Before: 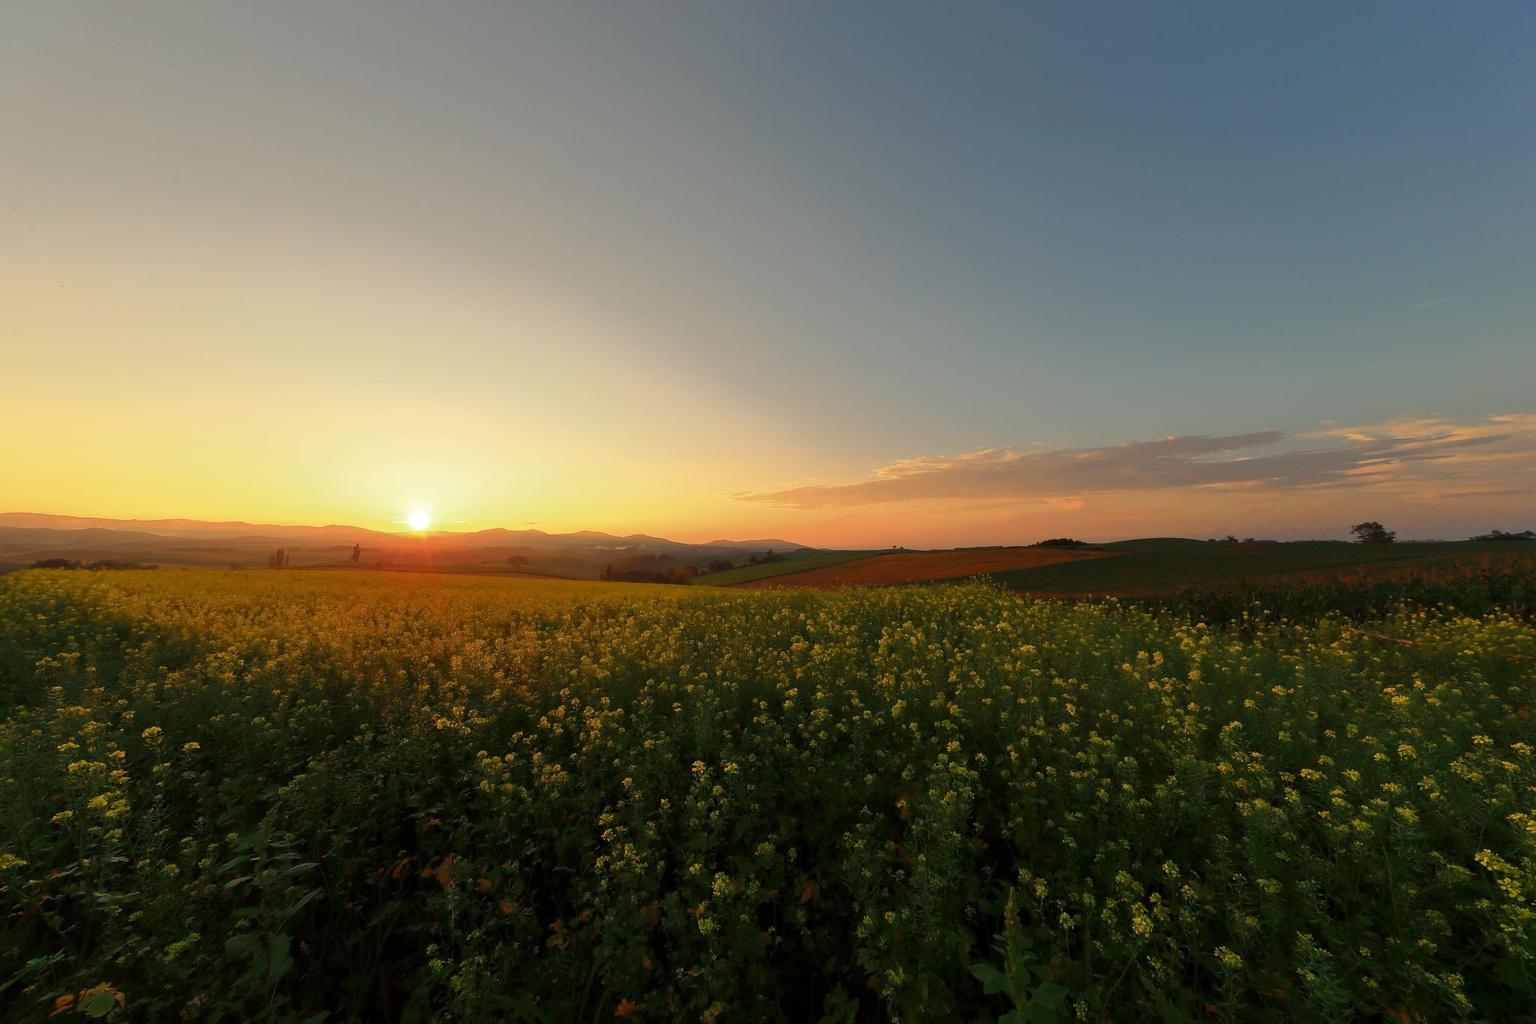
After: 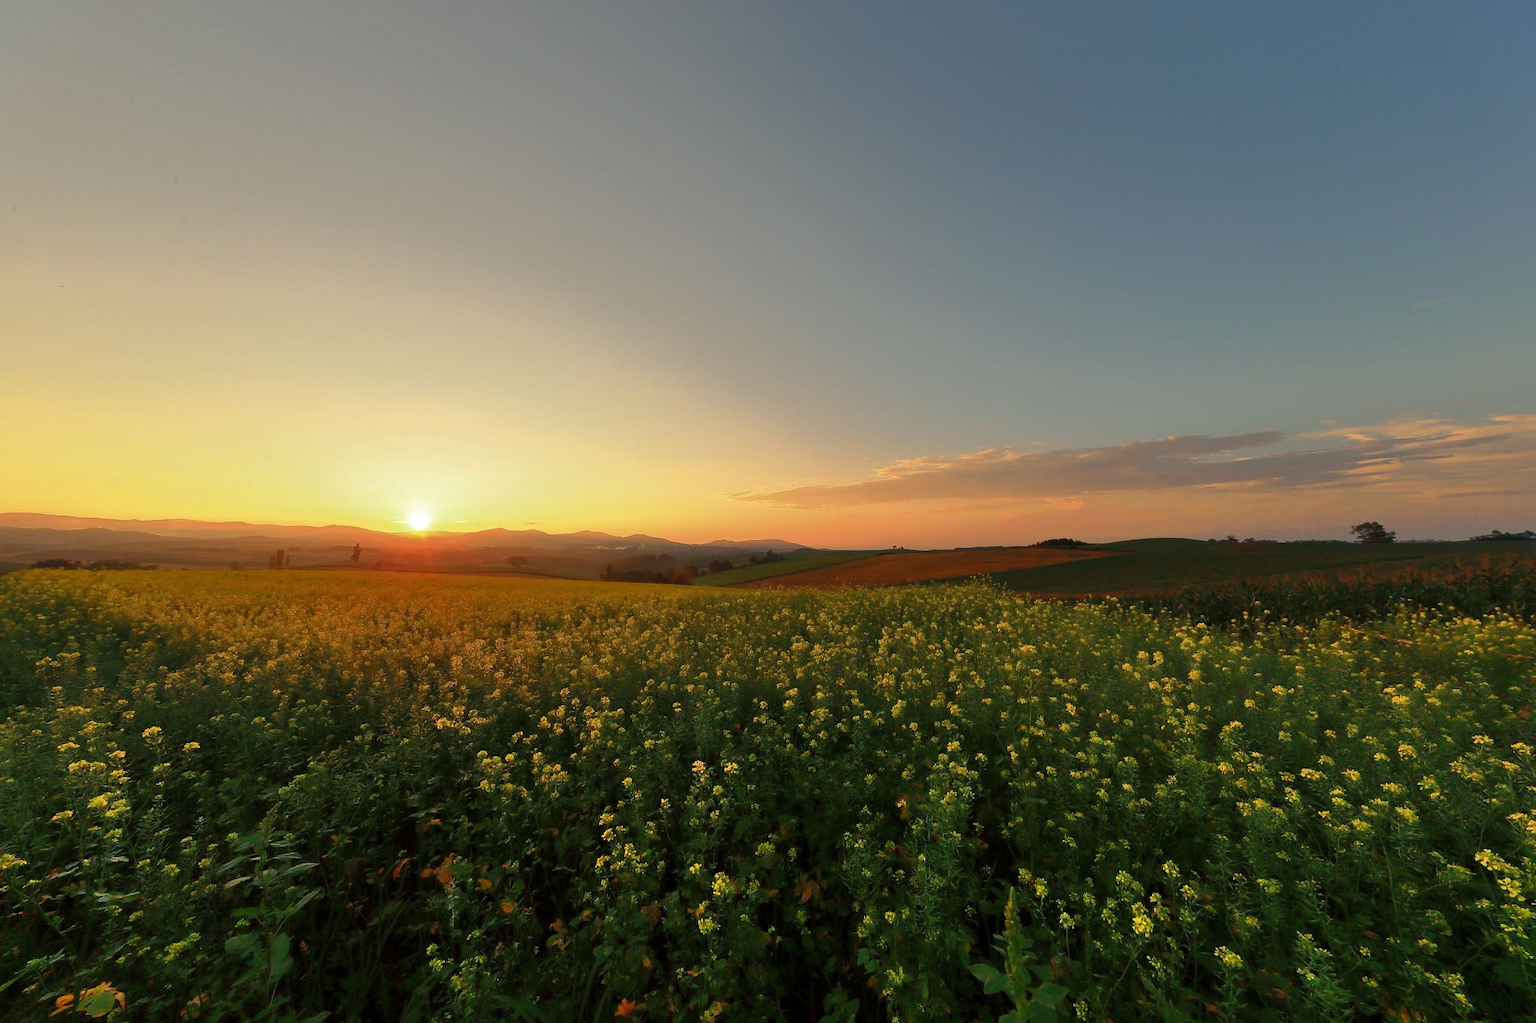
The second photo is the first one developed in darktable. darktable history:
shadows and highlights: shadows 49.14, highlights -41.85, soften with gaussian
